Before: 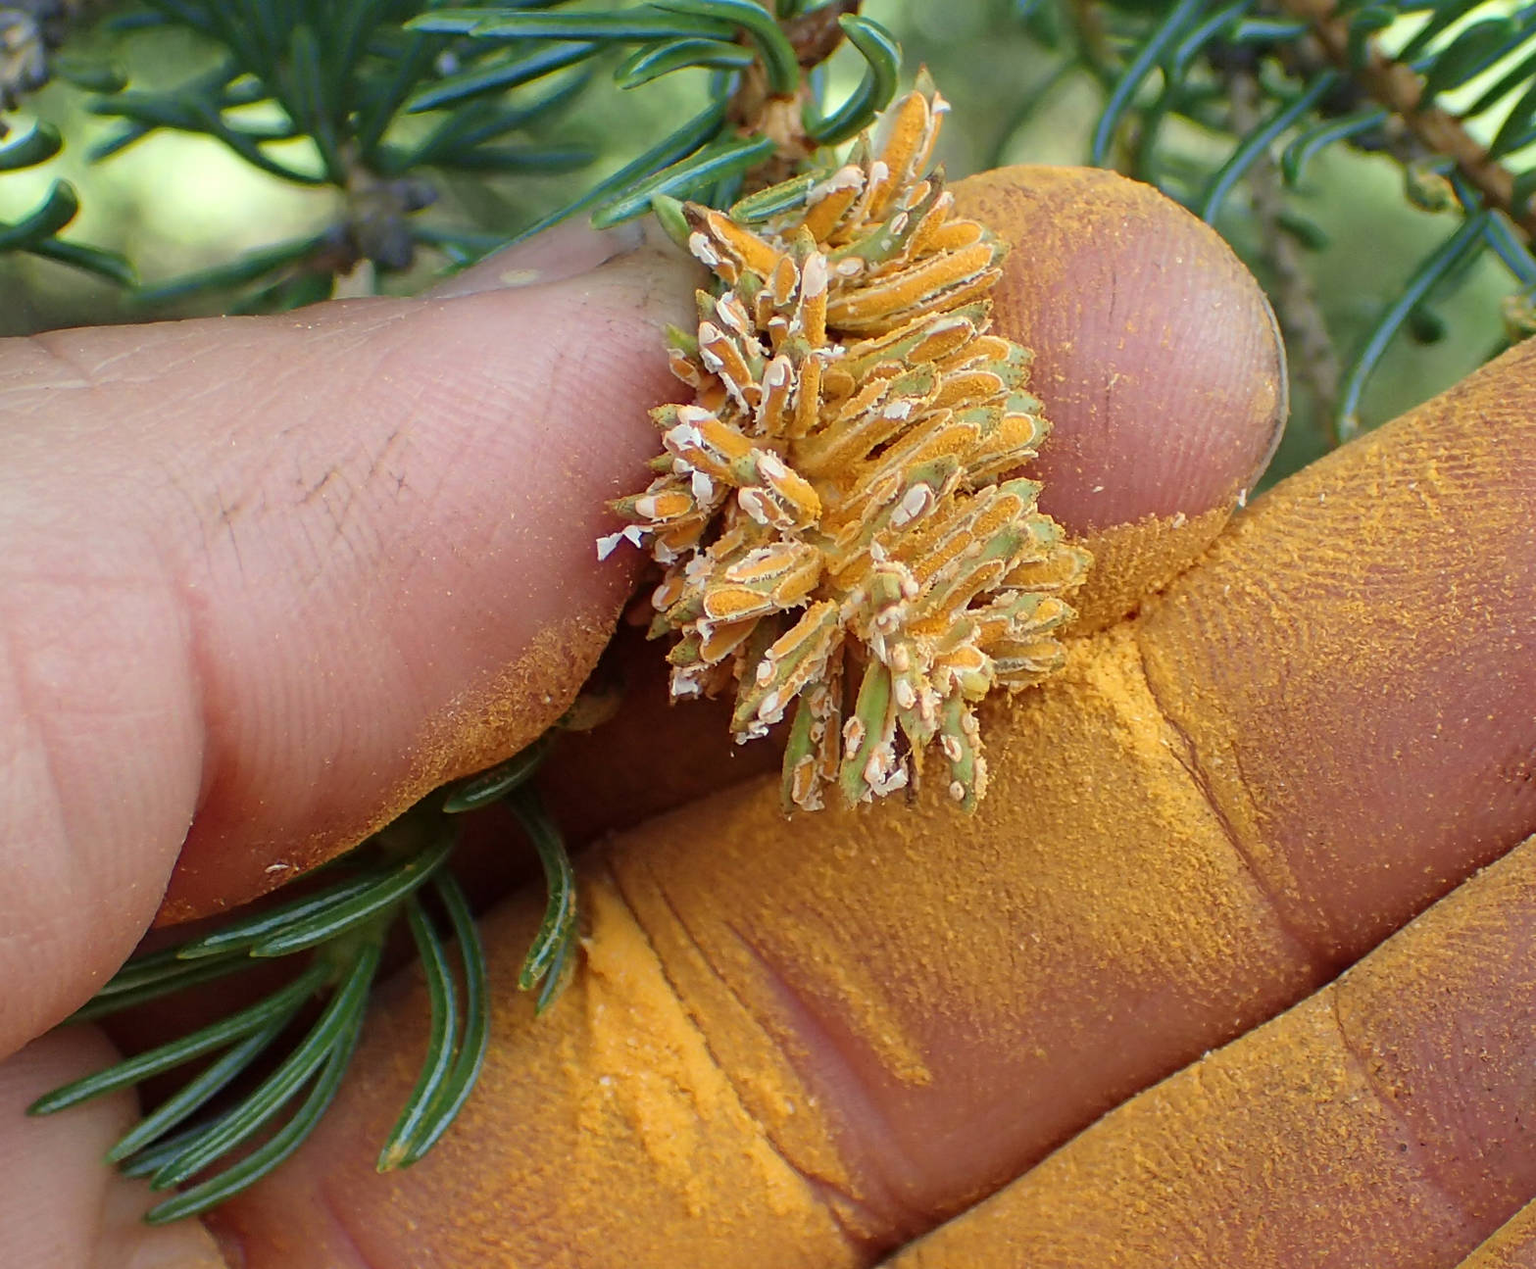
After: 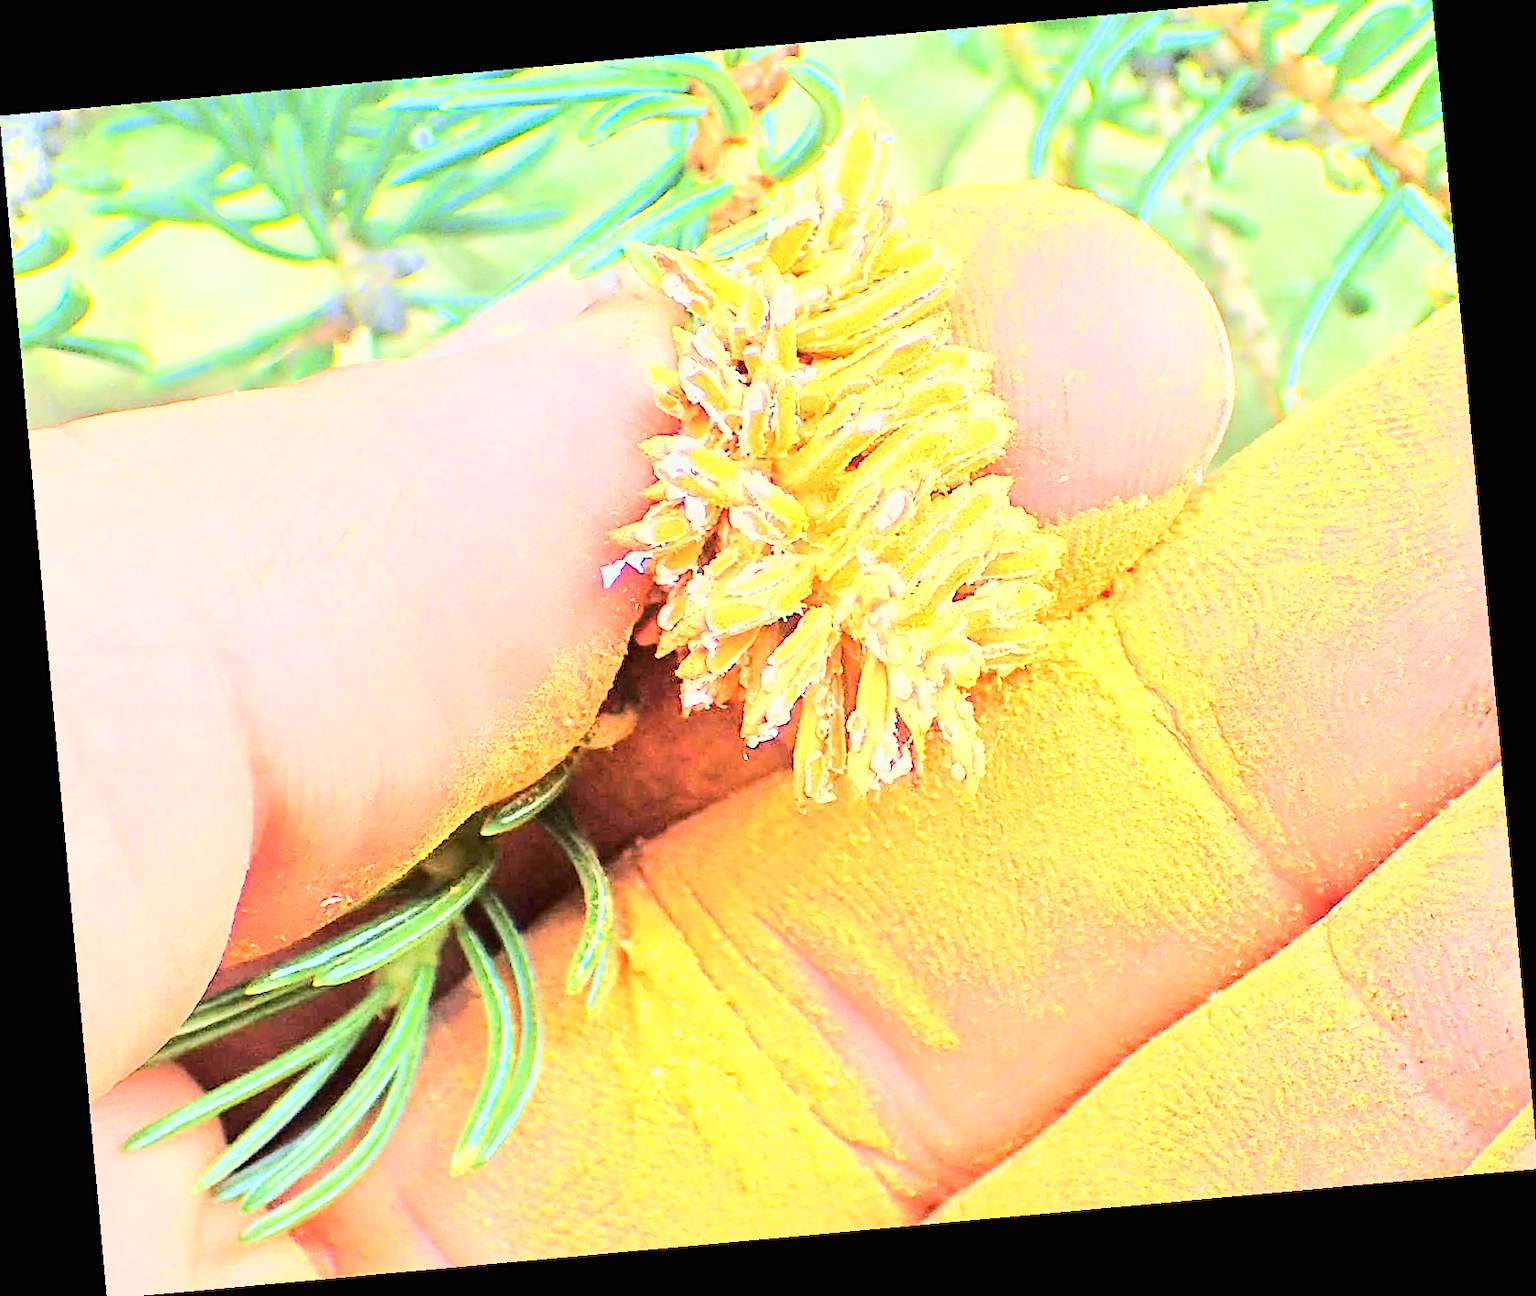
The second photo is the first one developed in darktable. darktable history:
crop: top 1.049%, right 0.001%
exposure: black level correction 0, exposure 0.7 EV, compensate exposure bias true, compensate highlight preservation false
tone curve: curves: ch0 [(0, 0) (0.55, 0.716) (0.841, 0.969)]
base curve: curves: ch0 [(0, 0) (0.025, 0.046) (0.112, 0.277) (0.467, 0.74) (0.814, 0.929) (1, 0.942)]
sharpen: on, module defaults
rotate and perspective: rotation -5.2°, automatic cropping off
tone equalizer: -7 EV 0.15 EV, -6 EV 0.6 EV, -5 EV 1.15 EV, -4 EV 1.33 EV, -3 EV 1.15 EV, -2 EV 0.6 EV, -1 EV 0.15 EV, mask exposure compensation -0.5 EV
